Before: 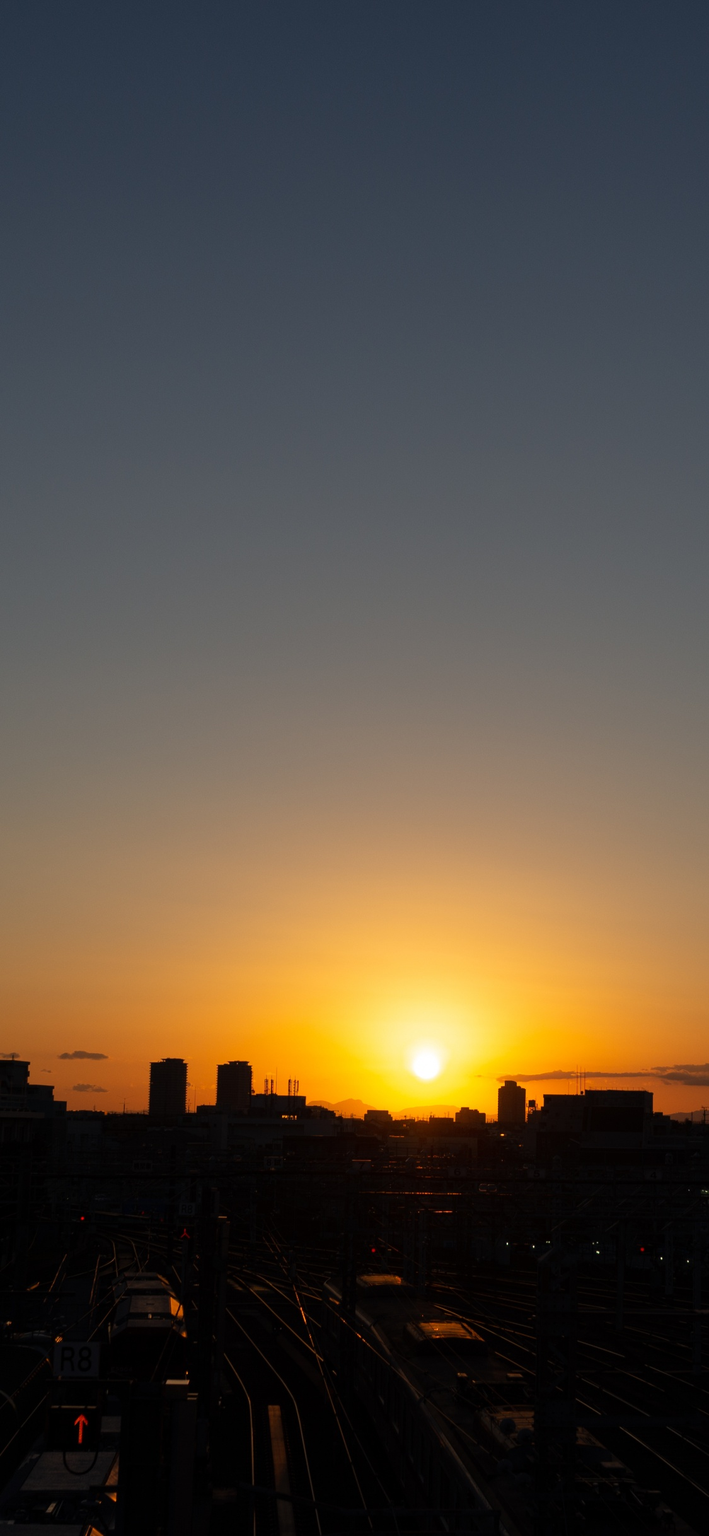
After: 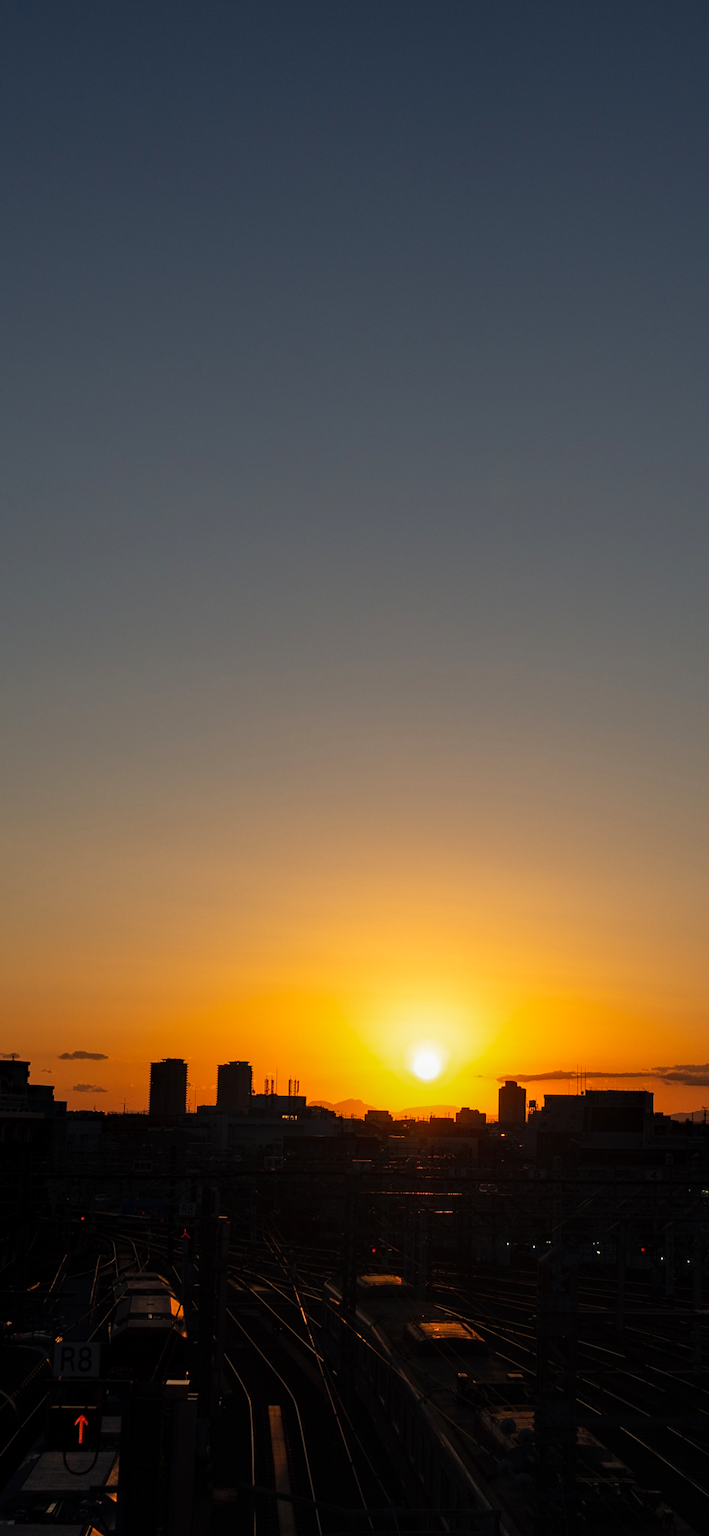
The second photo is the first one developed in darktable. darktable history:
sharpen: amount 0.208
contrast brightness saturation: saturation 0.134
local contrast: detail 130%
